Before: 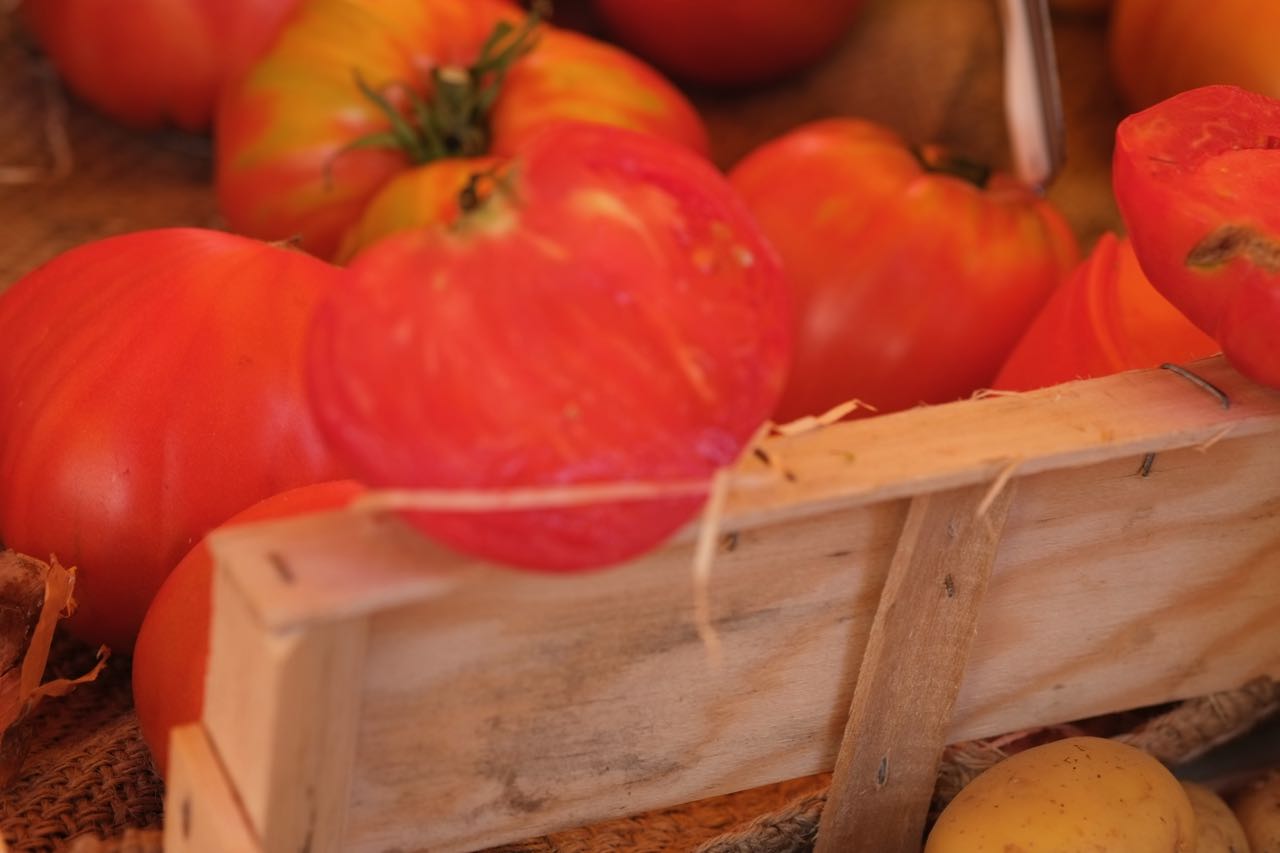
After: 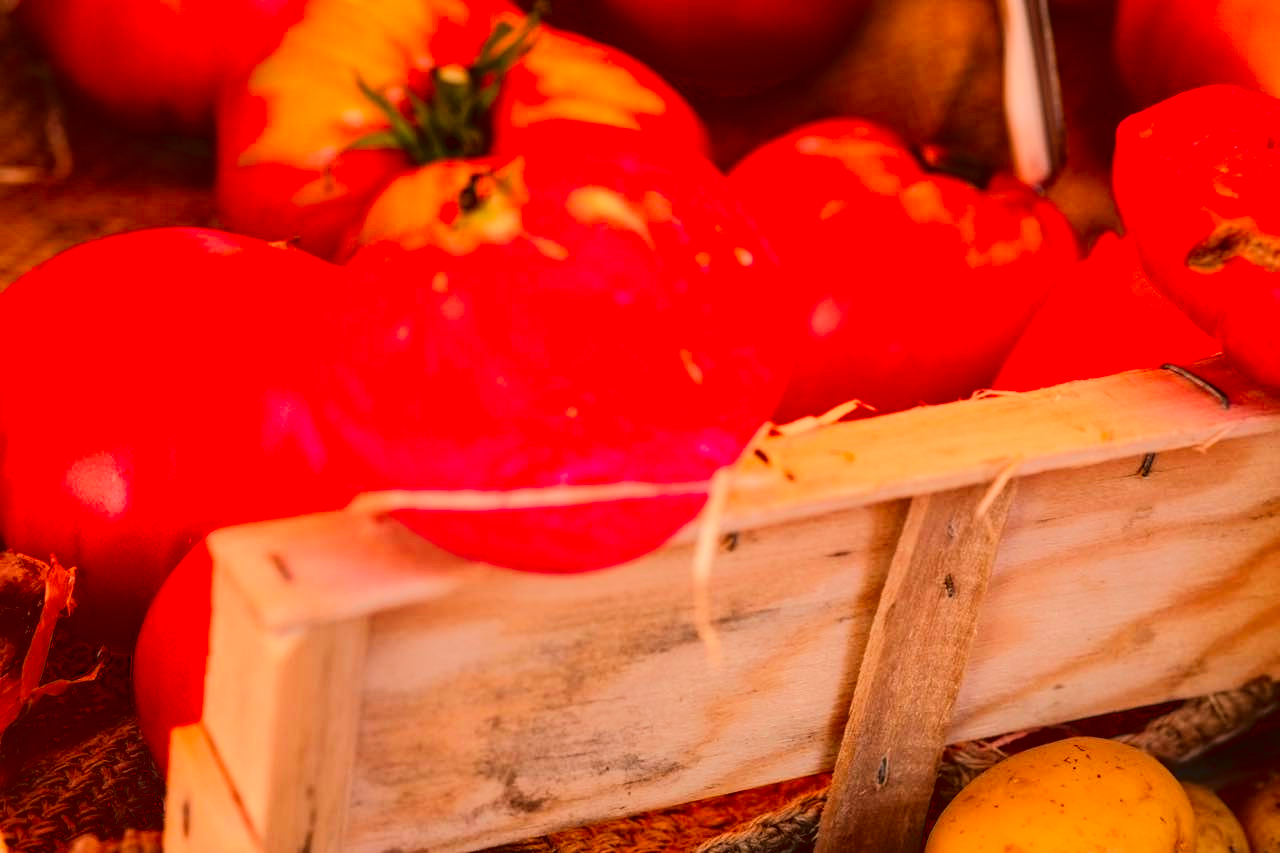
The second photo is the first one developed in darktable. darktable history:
contrast brightness saturation: contrast 0.158, saturation 0.31
local contrast: on, module defaults
tone curve: curves: ch0 [(0, 0) (0.003, 0.058) (0.011, 0.059) (0.025, 0.061) (0.044, 0.067) (0.069, 0.084) (0.1, 0.102) (0.136, 0.124) (0.177, 0.171) (0.224, 0.246) (0.277, 0.324) (0.335, 0.411) (0.399, 0.509) (0.468, 0.605) (0.543, 0.688) (0.623, 0.738) (0.709, 0.798) (0.801, 0.852) (0.898, 0.911) (1, 1)], color space Lab, linked channels, preserve colors none
